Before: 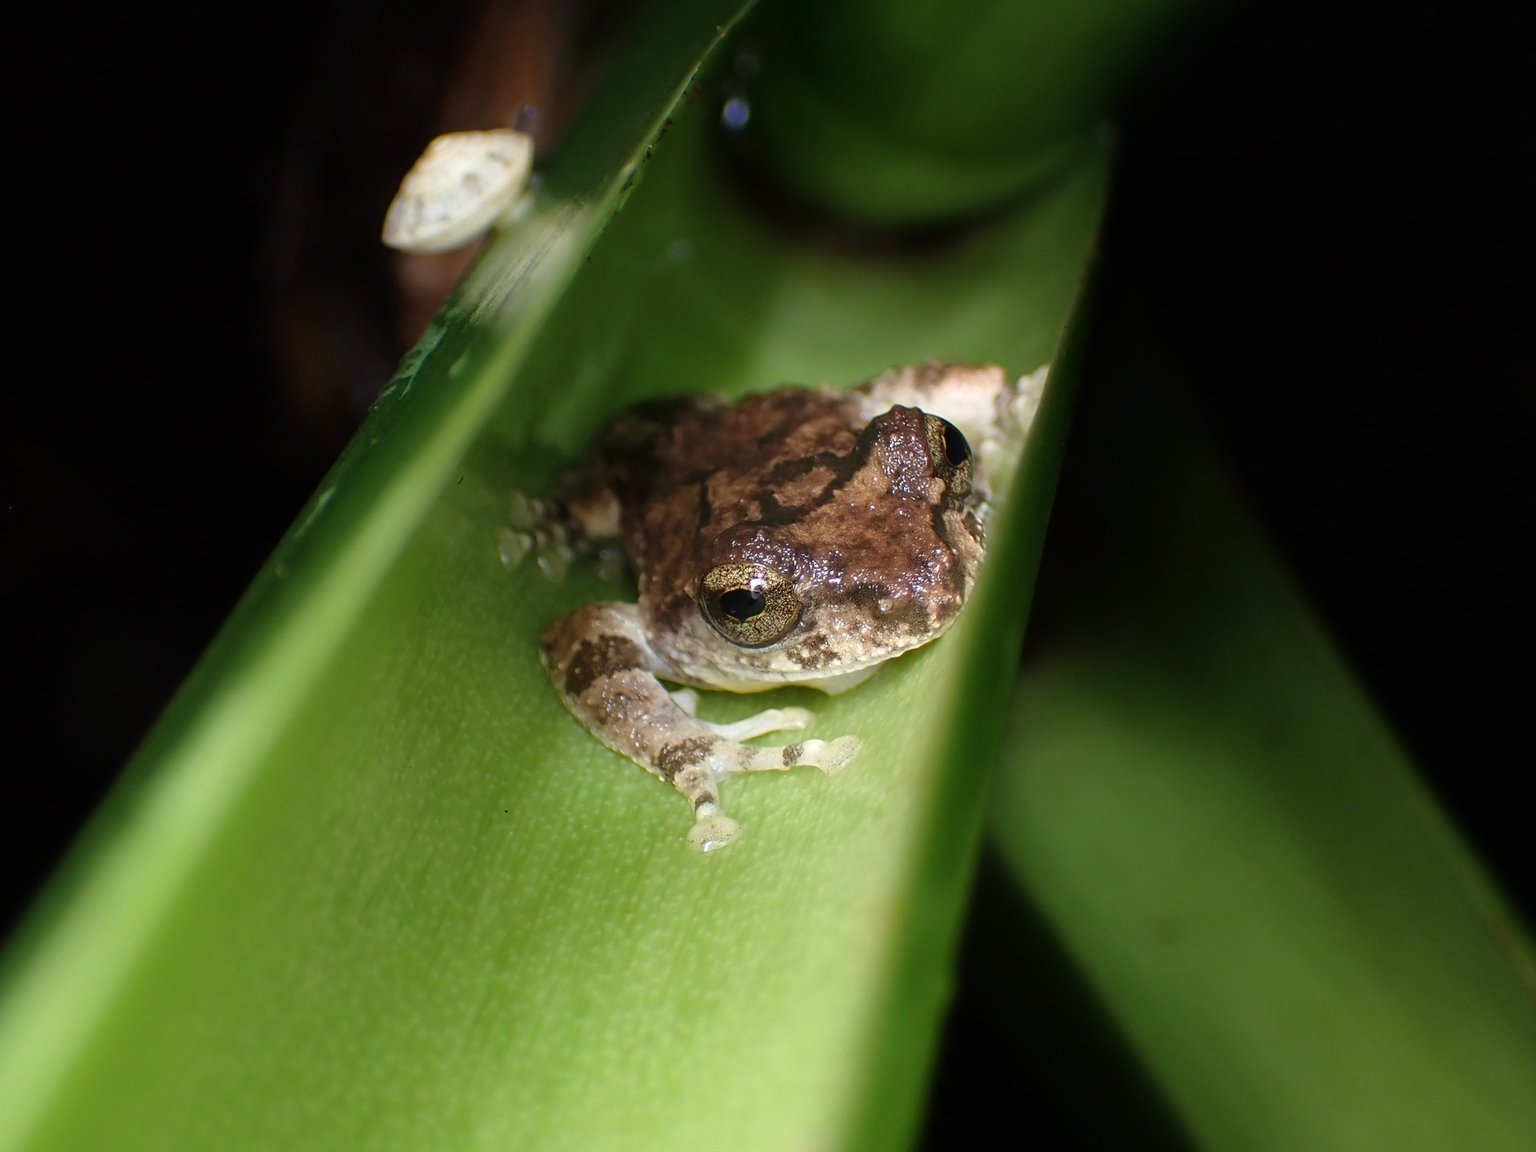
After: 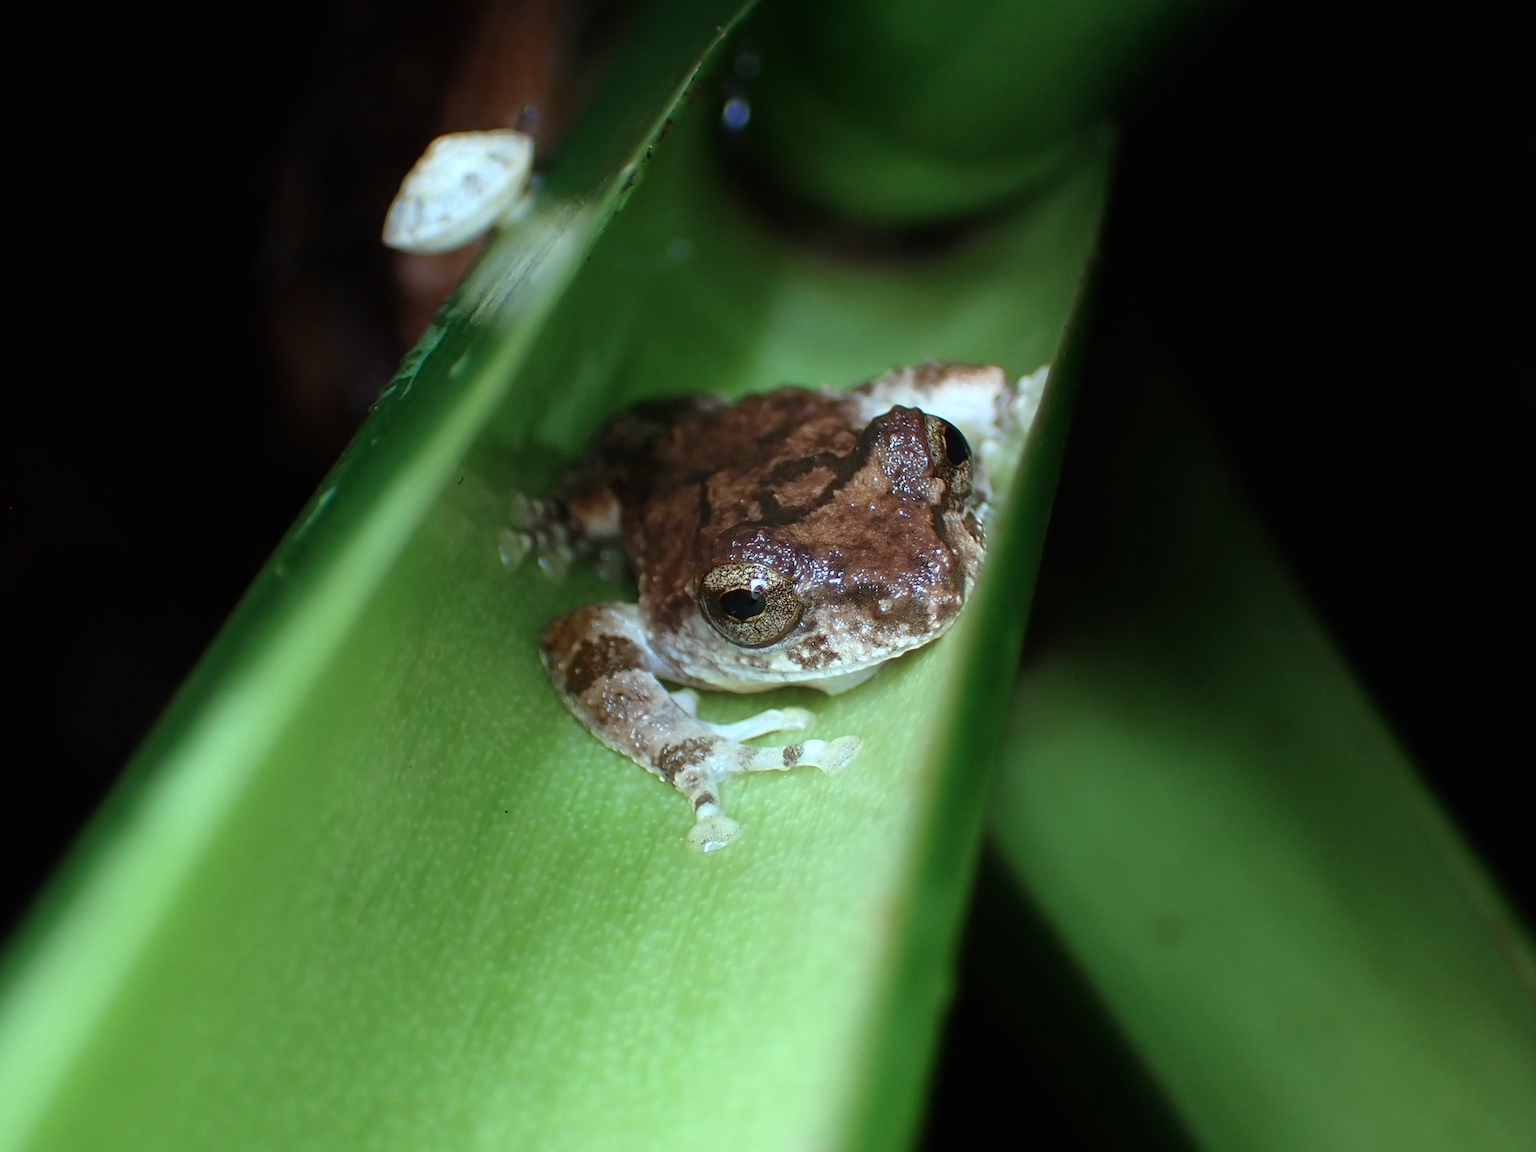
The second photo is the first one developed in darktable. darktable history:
color correction: highlights a* -10.5, highlights b* -18.85
color zones: curves: ch0 [(0.11, 0.396) (0.195, 0.36) (0.25, 0.5) (0.303, 0.412) (0.357, 0.544) (0.75, 0.5) (0.967, 0.328)]; ch1 [(0, 0.468) (0.112, 0.512) (0.202, 0.6) (0.25, 0.5) (0.307, 0.352) (0.357, 0.544) (0.75, 0.5) (0.963, 0.524)]
